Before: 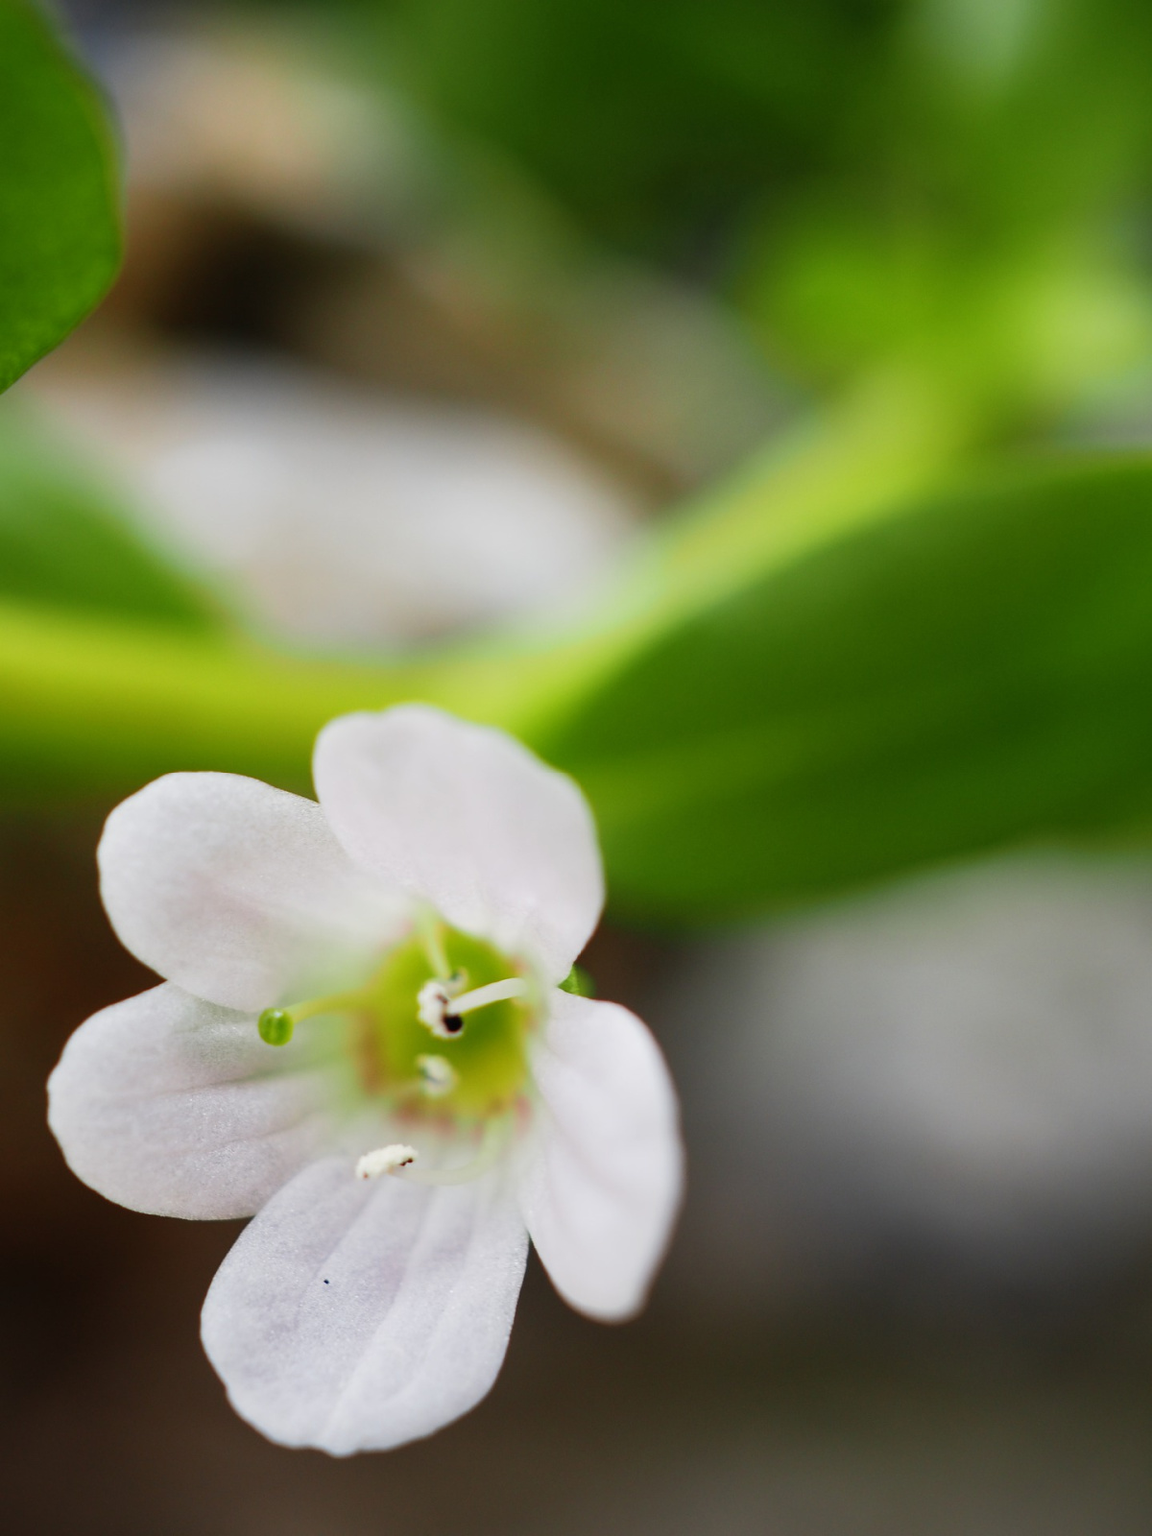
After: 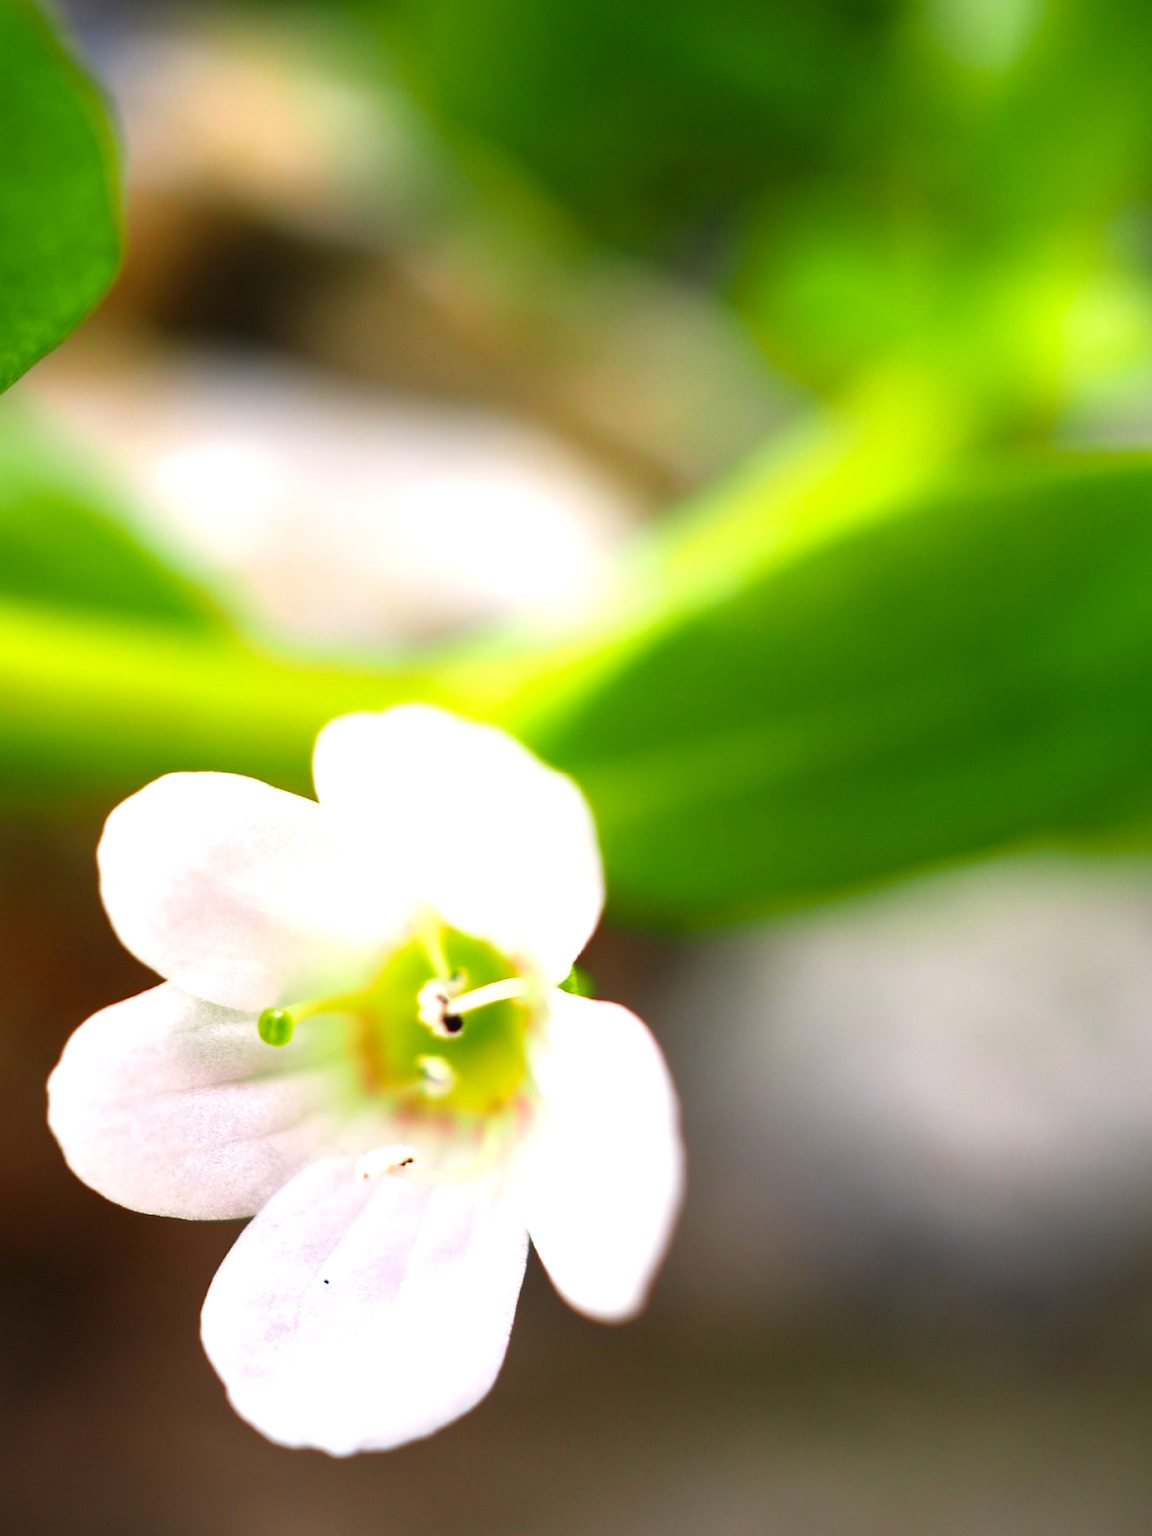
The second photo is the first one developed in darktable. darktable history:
exposure: black level correction 0, exposure 0.853 EV, compensate highlight preservation false
color correction: highlights a* 3.2, highlights b* 1.65, saturation 1.24
tone equalizer: on, module defaults
